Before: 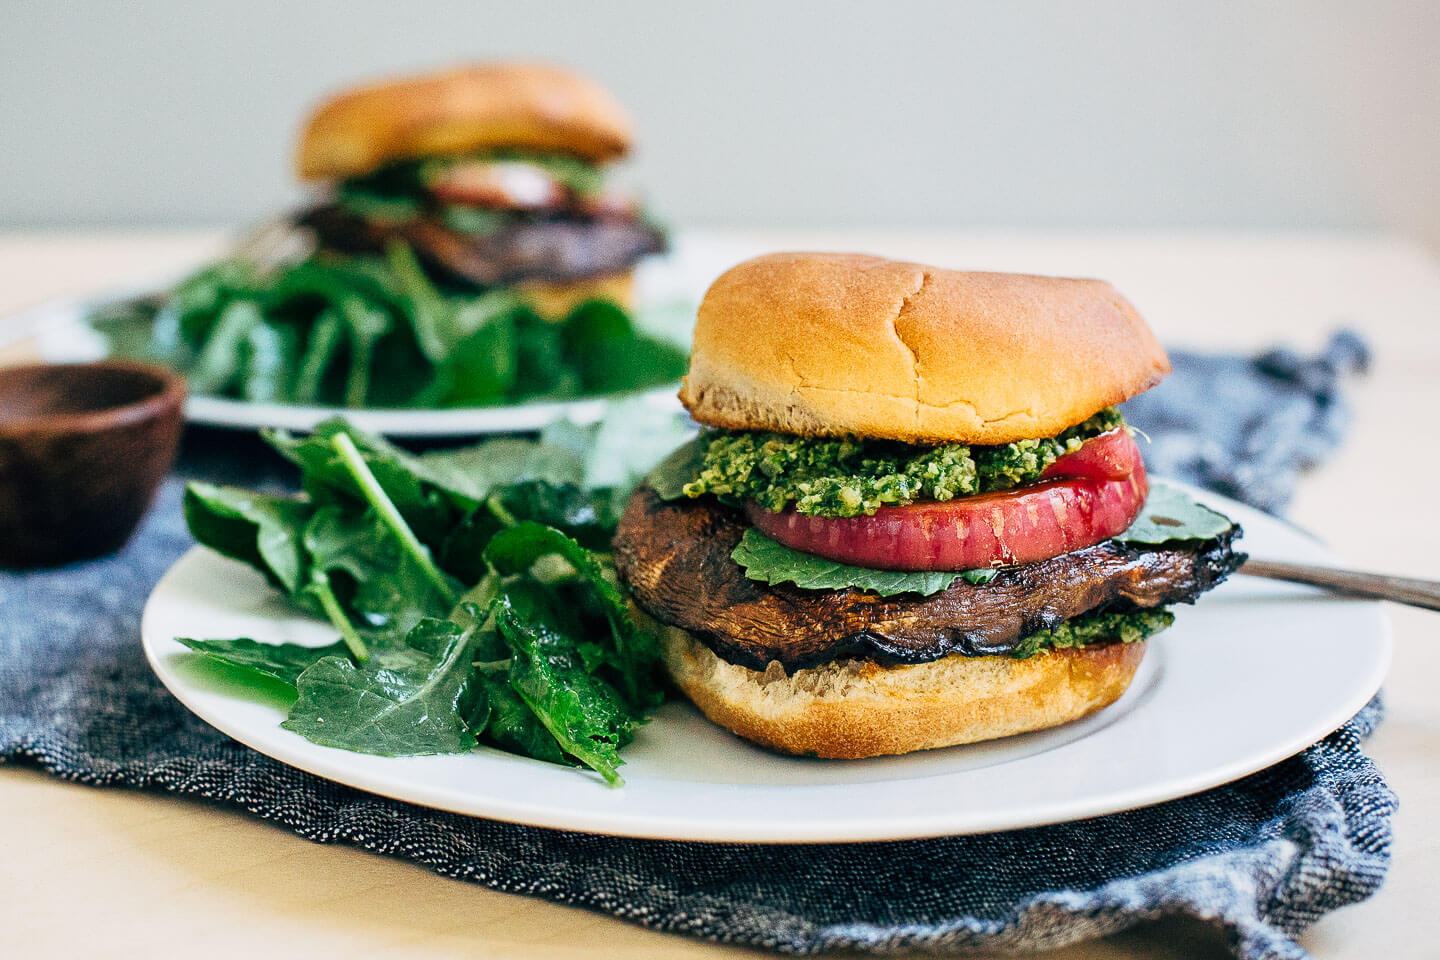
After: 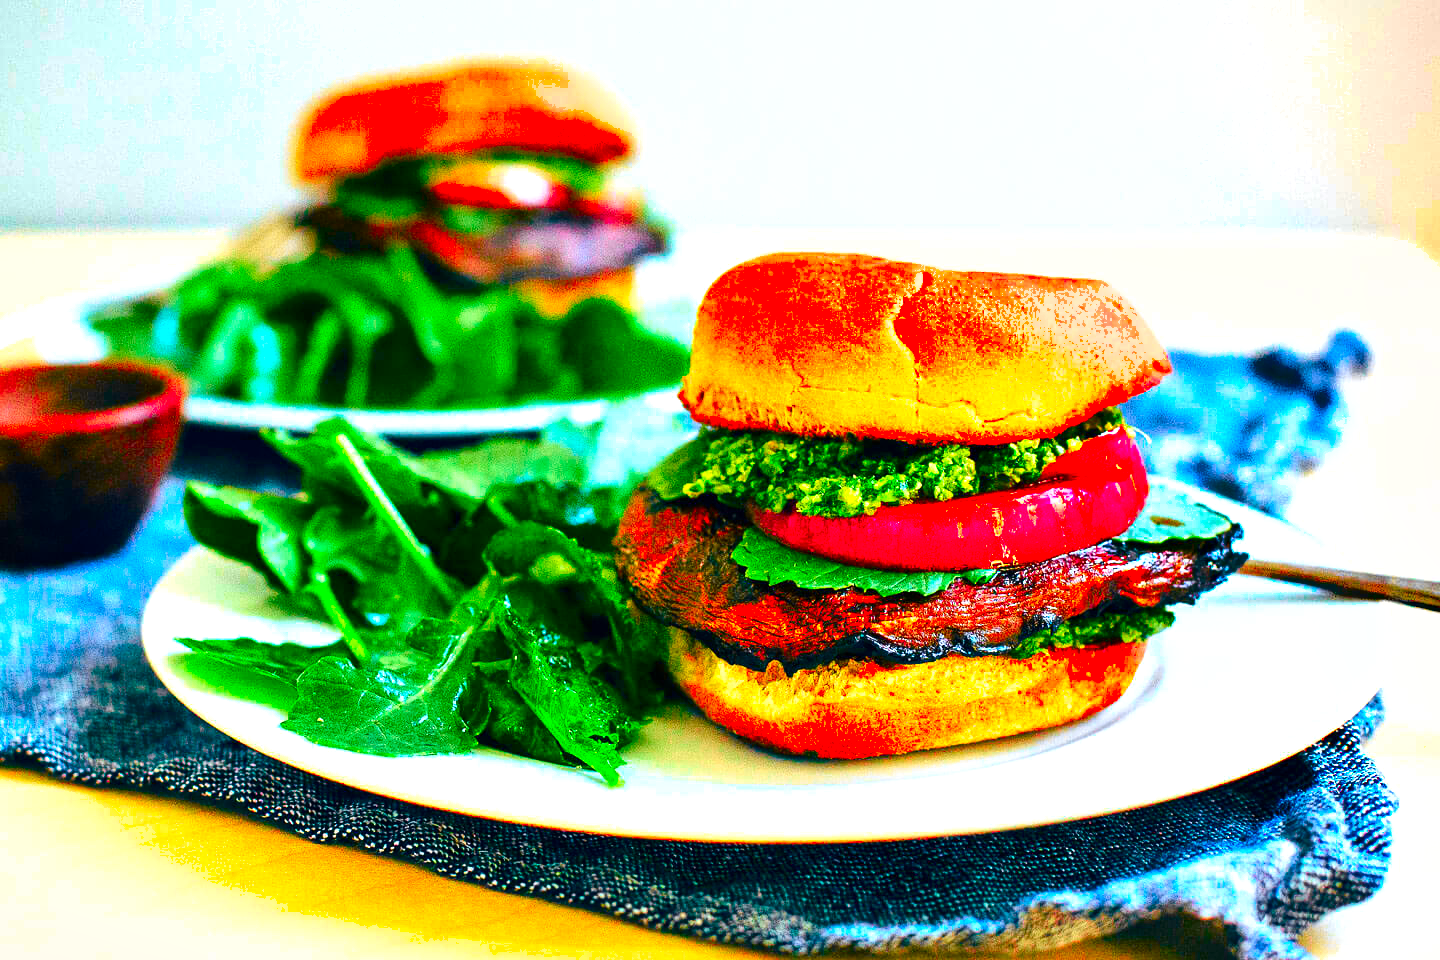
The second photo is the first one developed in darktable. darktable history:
shadows and highlights: shadows 60, soften with gaussian
exposure: exposure 0.7 EV, compensate highlight preservation false
color correction: saturation 3
contrast brightness saturation: contrast 0.04, saturation 0.07
tone curve: curves: ch0 [(0.003, 0) (0.066, 0.031) (0.163, 0.112) (0.264, 0.238) (0.395, 0.408) (0.517, 0.56) (0.684, 0.734) (0.791, 0.814) (1, 1)]; ch1 [(0, 0) (0.164, 0.115) (0.337, 0.332) (0.39, 0.398) (0.464, 0.461) (0.501, 0.5) (0.507, 0.5) (0.534, 0.532) (0.577, 0.59) (0.652, 0.681) (0.733, 0.749) (0.811, 0.796) (1, 1)]; ch2 [(0, 0) (0.337, 0.382) (0.464, 0.476) (0.501, 0.5) (0.527, 0.54) (0.551, 0.565) (0.6, 0.59) (0.687, 0.675) (1, 1)], color space Lab, independent channels, preserve colors none
